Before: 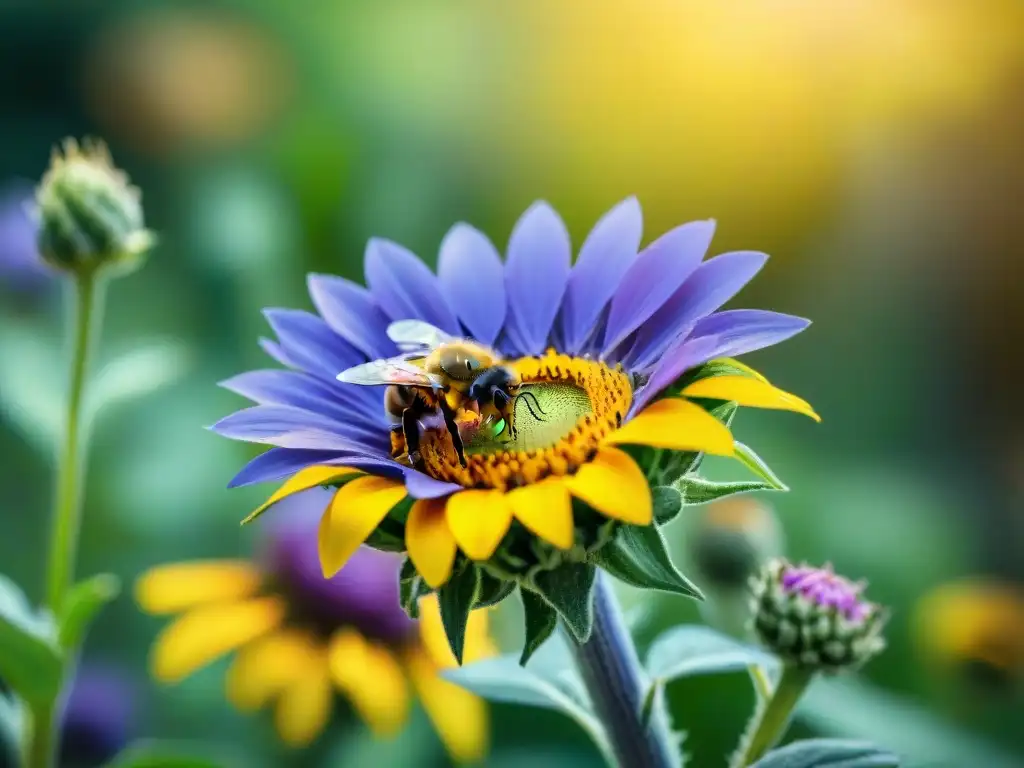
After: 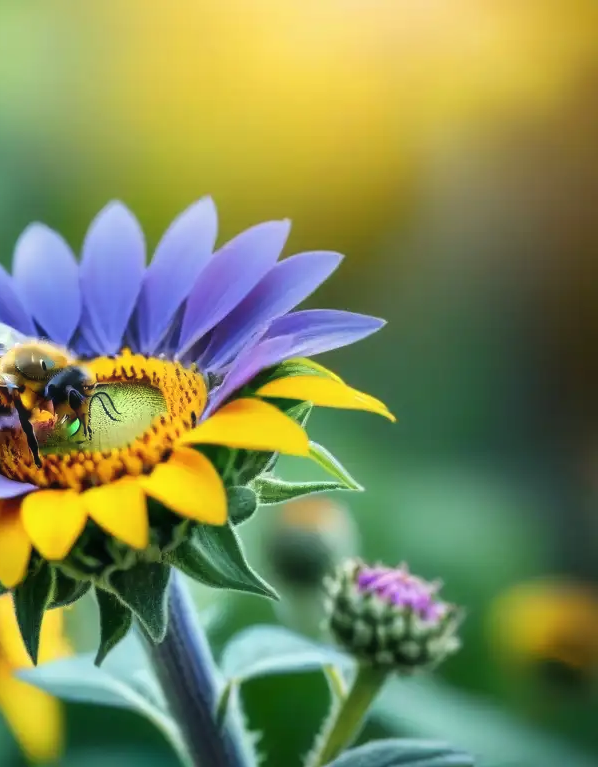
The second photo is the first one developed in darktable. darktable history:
crop: left 41.516%
tone equalizer: on, module defaults
haze removal: strength -0.087, distance 0.354, adaptive false
